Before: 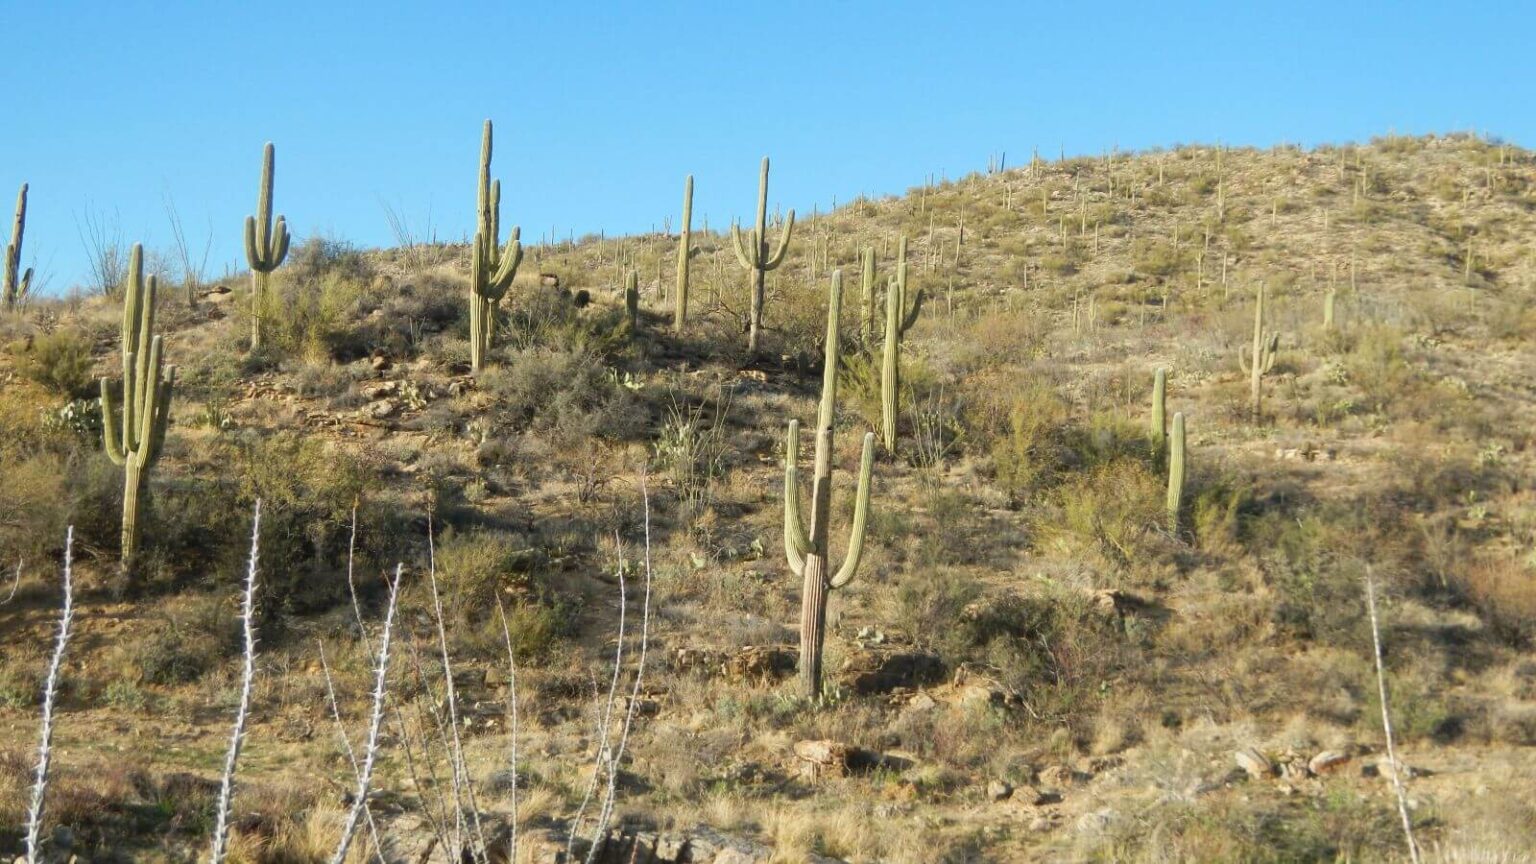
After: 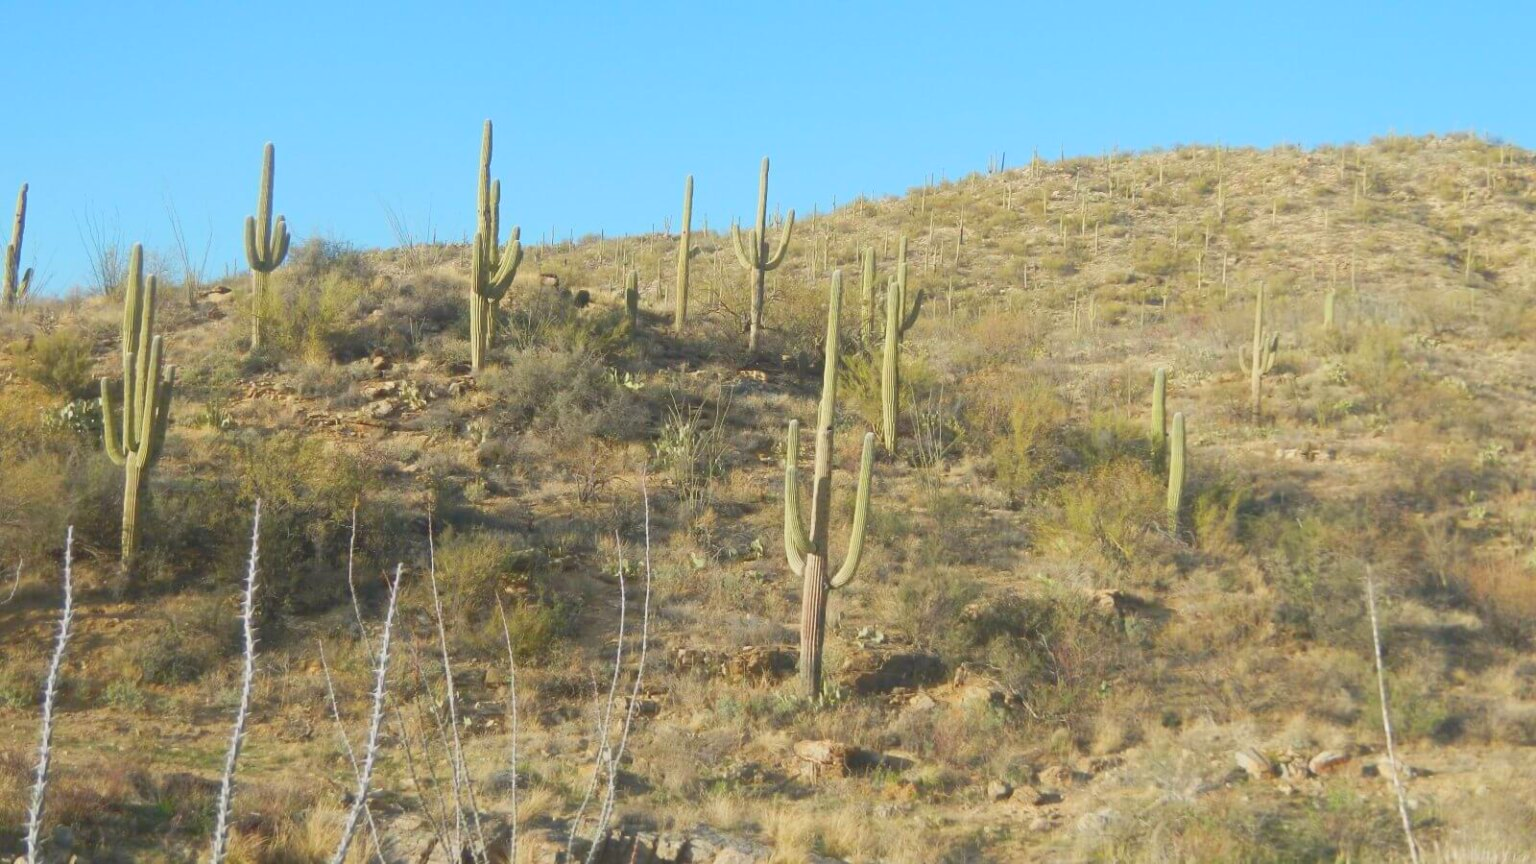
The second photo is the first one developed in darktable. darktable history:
local contrast: detail 70%
shadows and highlights: shadows 43.06, highlights 6.94
exposure: black level correction 0, exposure 0.2 EV, compensate exposure bias true, compensate highlight preservation false
